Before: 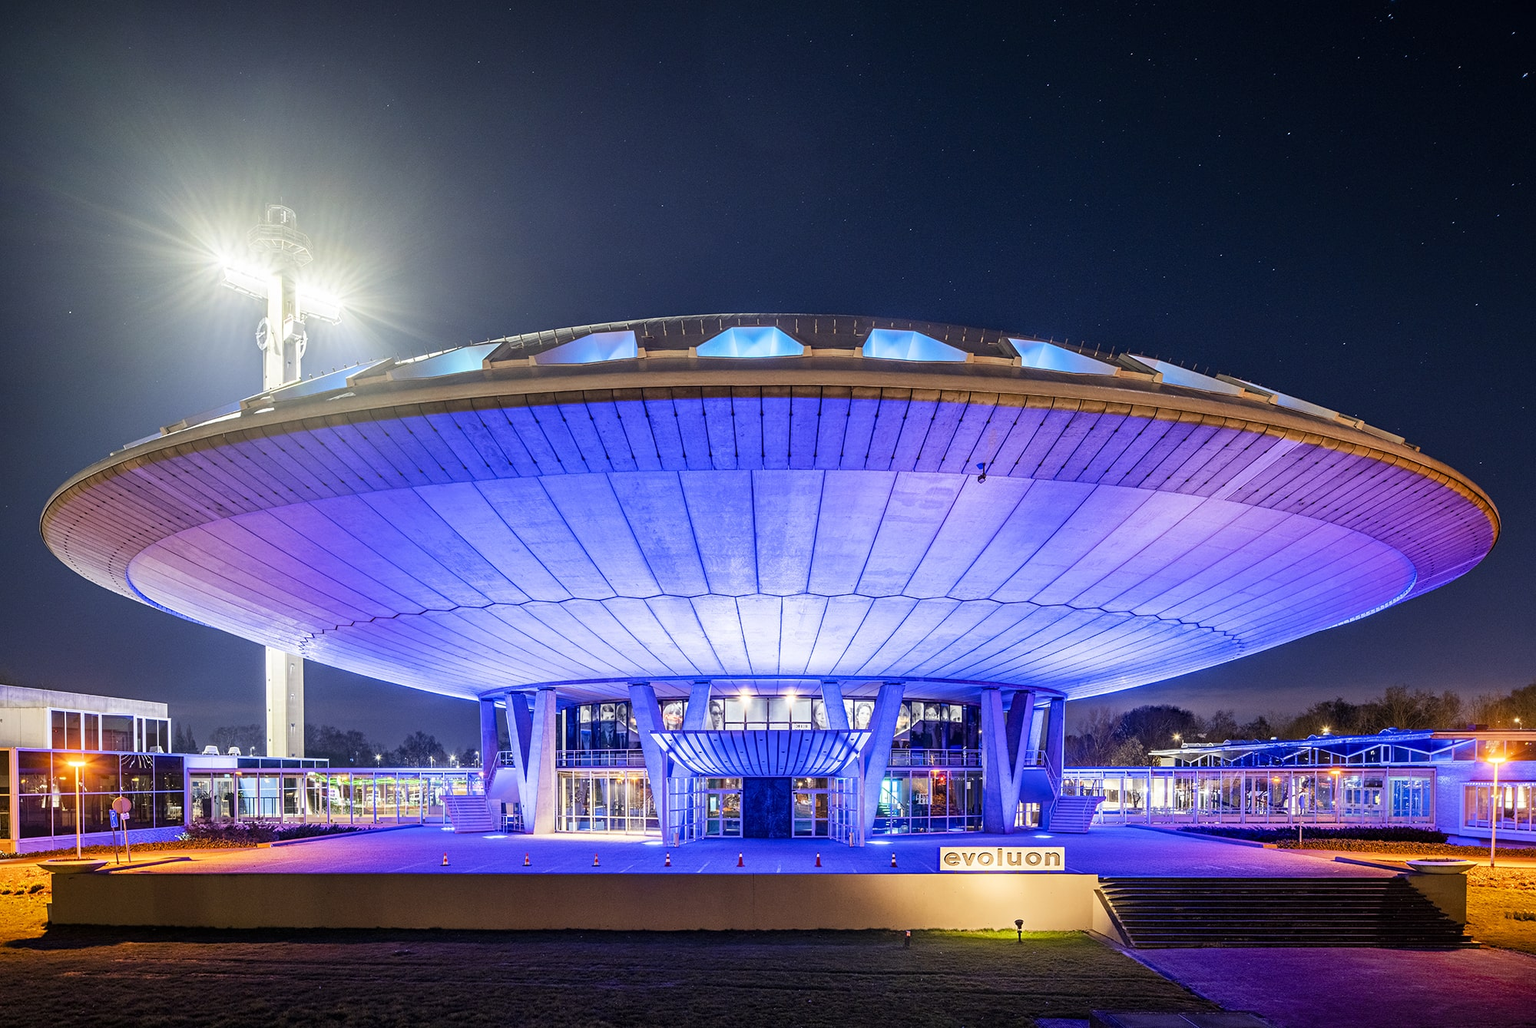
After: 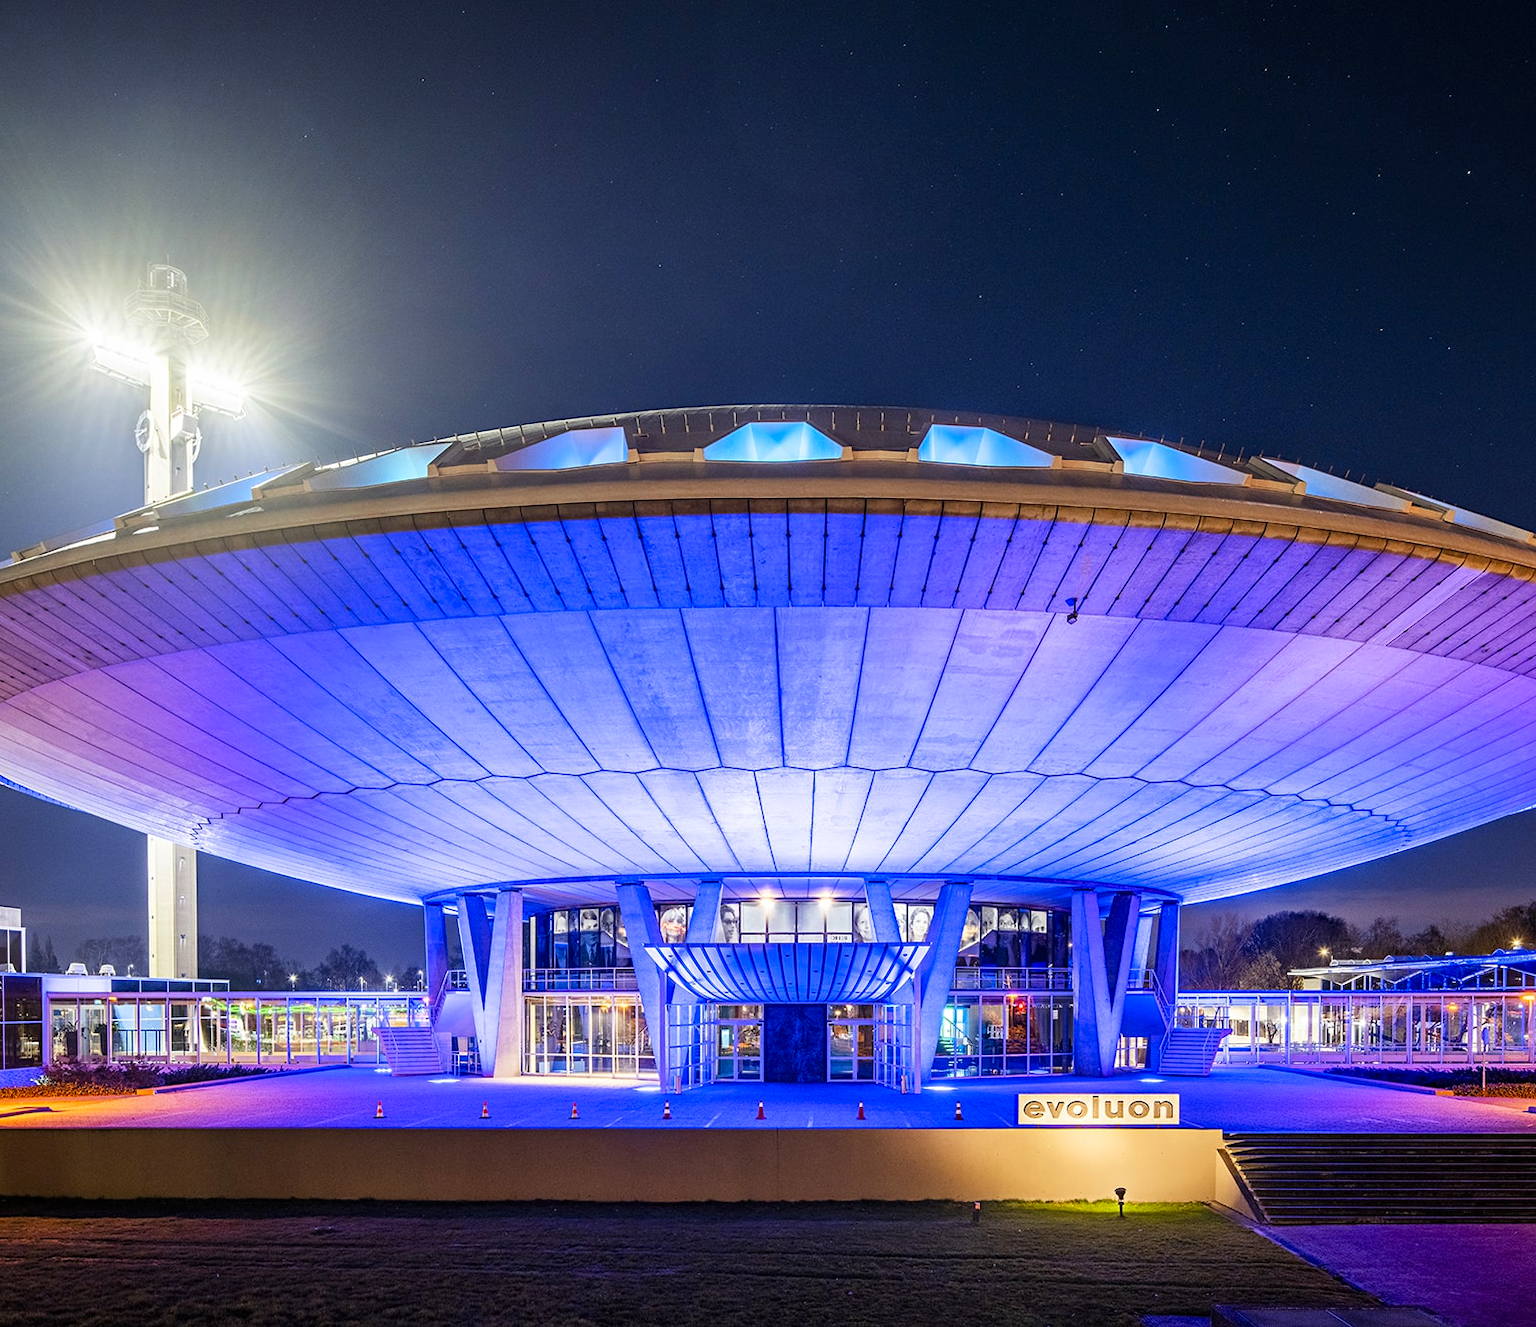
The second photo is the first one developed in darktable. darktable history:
contrast brightness saturation: saturation 0.18
crop: left 9.88%, right 12.664%
